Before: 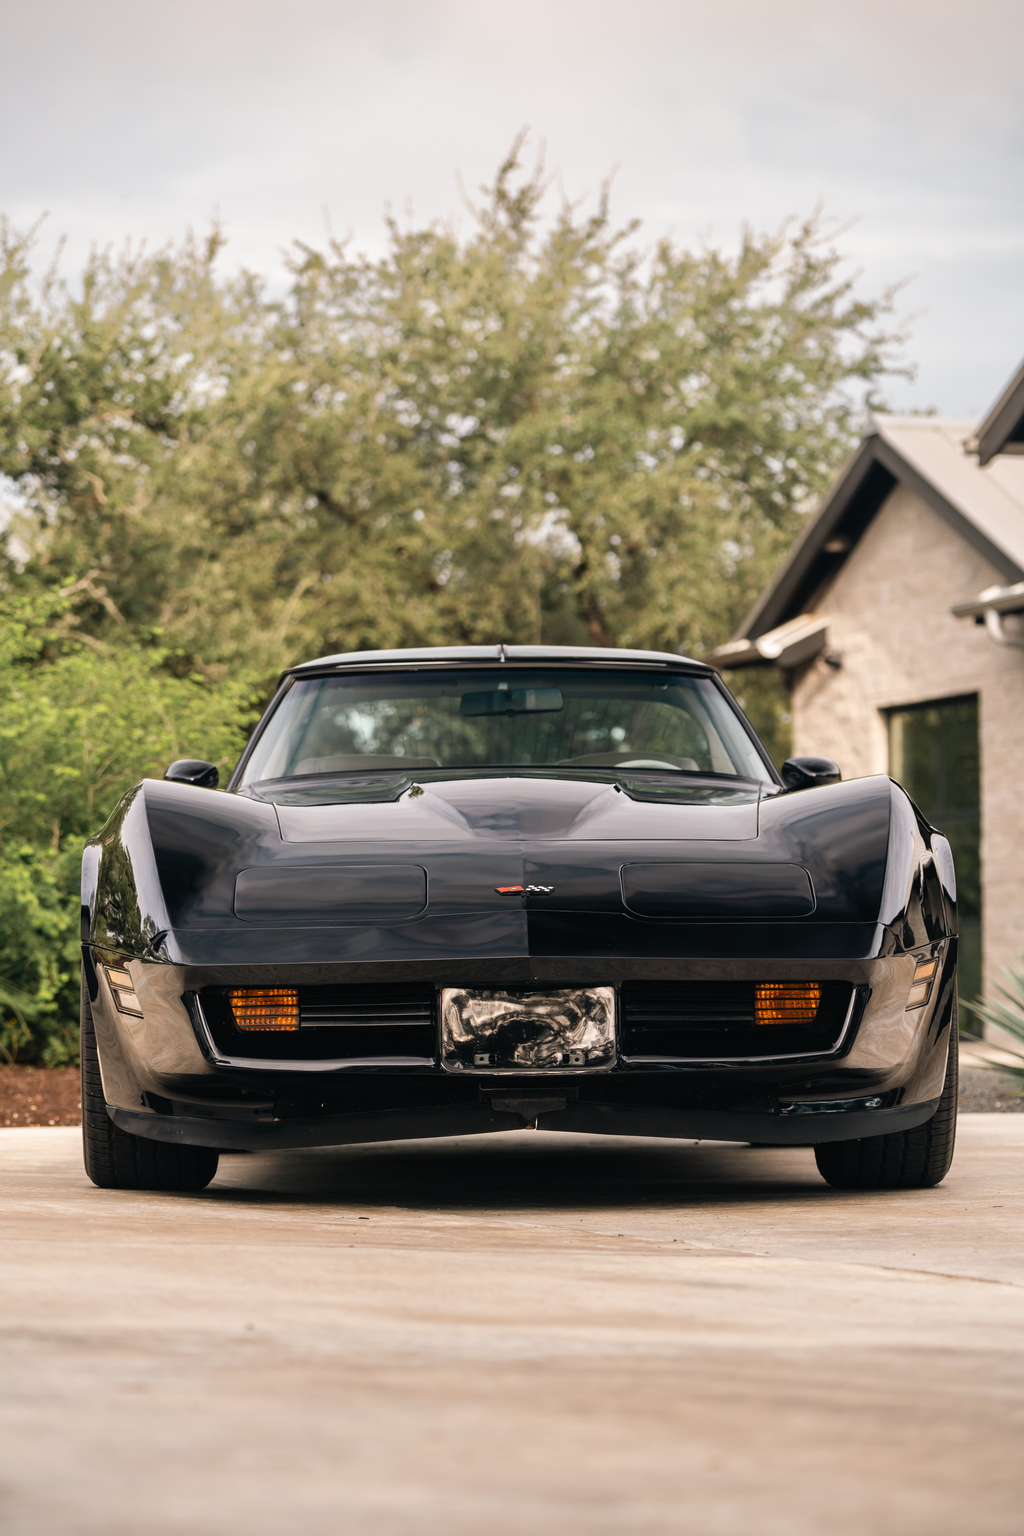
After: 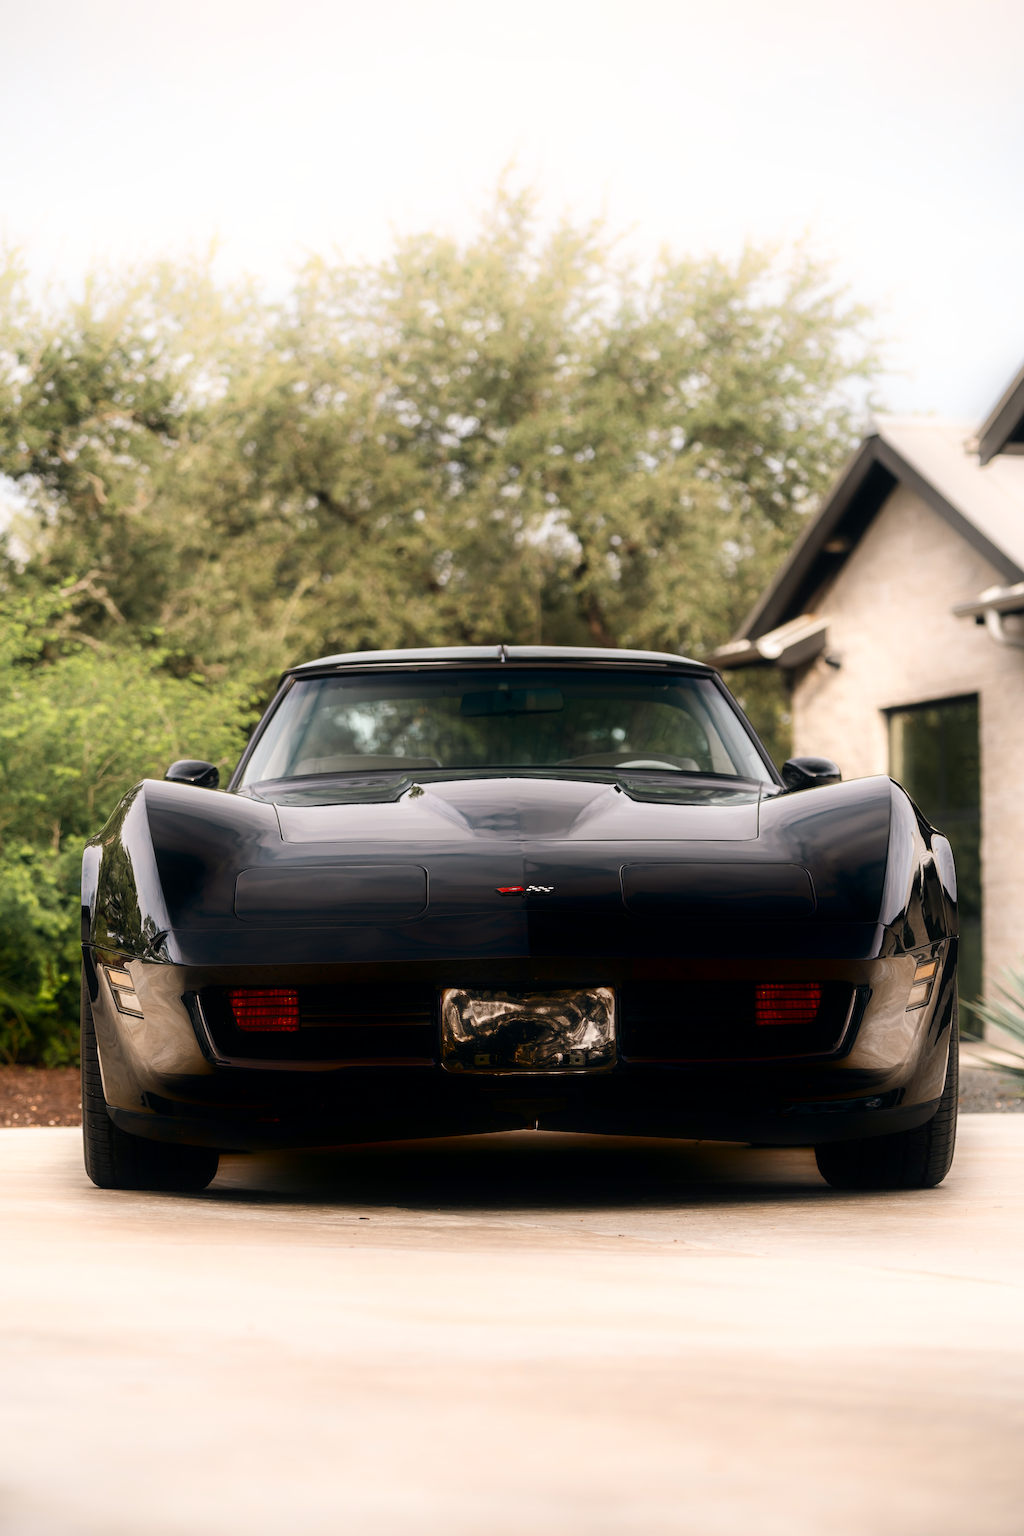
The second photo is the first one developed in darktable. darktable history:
shadows and highlights: shadows -89.99, highlights 90.18, soften with gaussian
